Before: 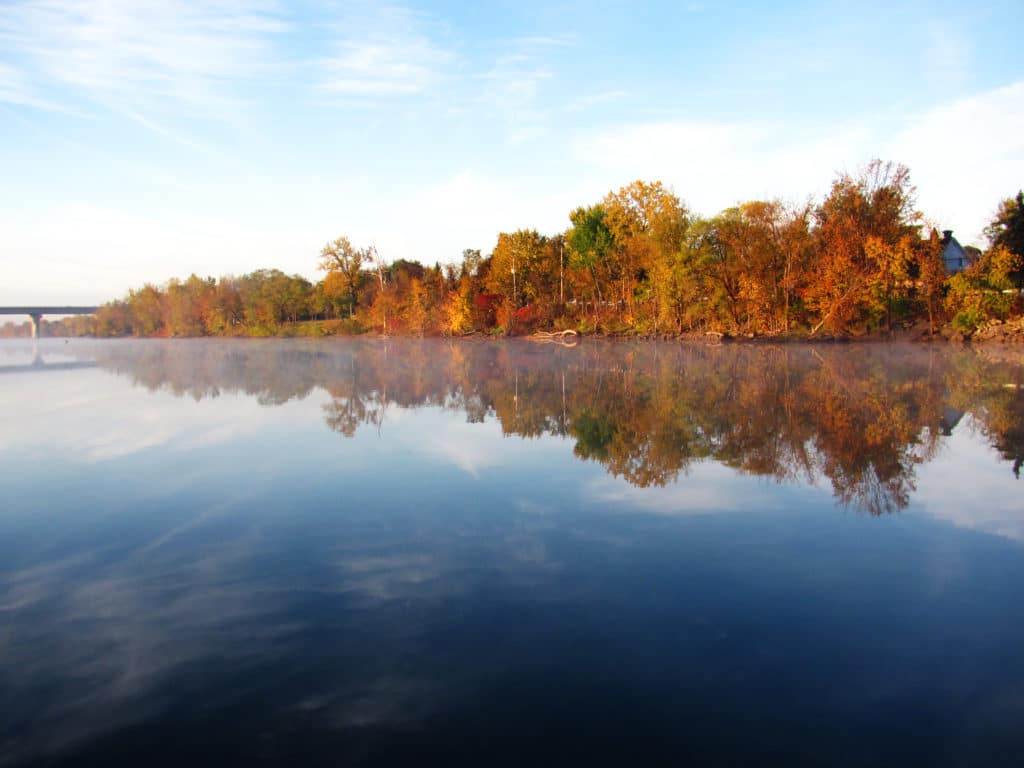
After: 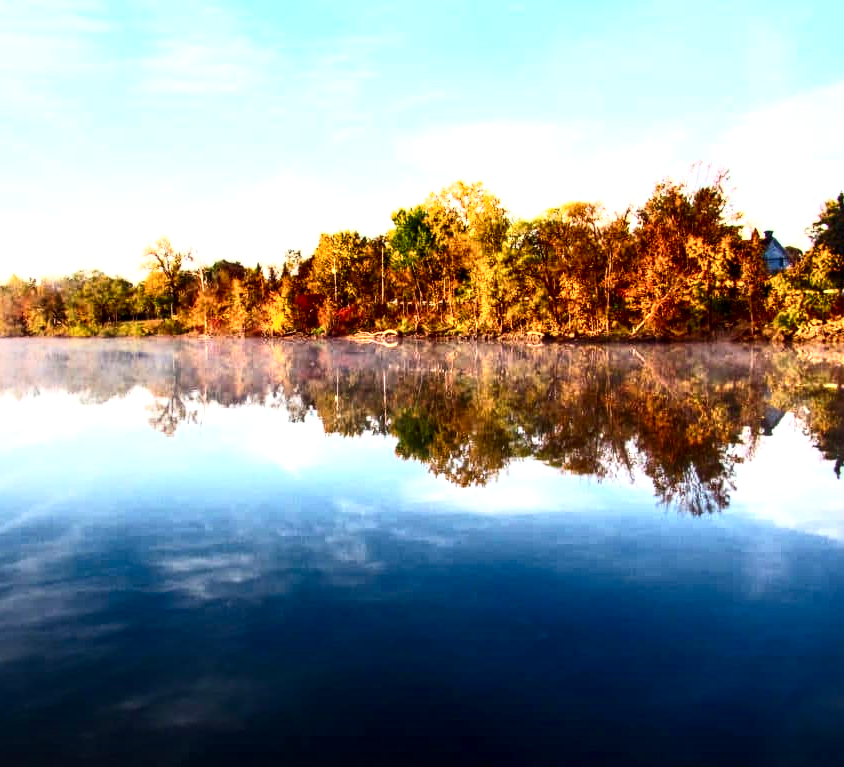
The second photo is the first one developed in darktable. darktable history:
crop: left 17.505%, bottom 0.031%
exposure: compensate exposure bias true, compensate highlight preservation false
color balance rgb: perceptual saturation grading › global saturation 0.206%, global vibrance 39.346%
local contrast: highlights 60%, shadows 61%, detail 160%
contrast brightness saturation: contrast 0.618, brightness 0.348, saturation 0.146
